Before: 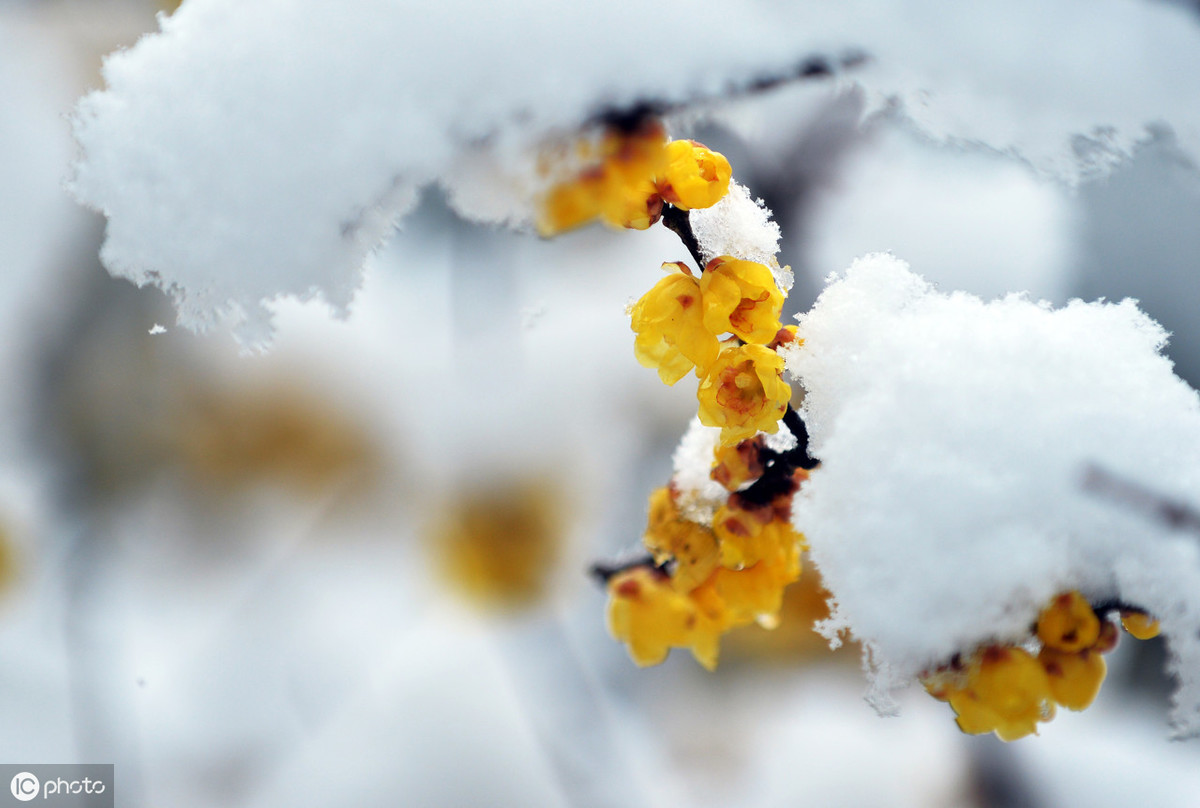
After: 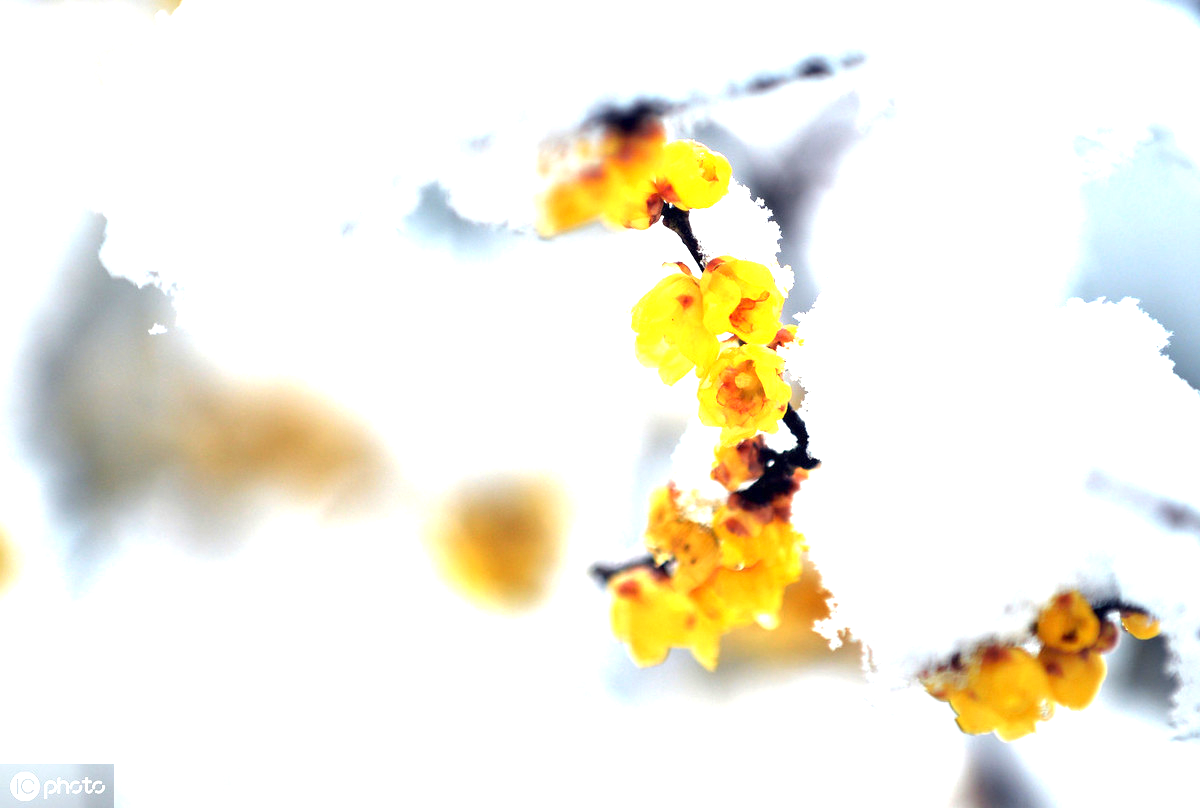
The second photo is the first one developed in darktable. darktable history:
exposure: exposure 2.053 EV, compensate exposure bias true, compensate highlight preservation false
